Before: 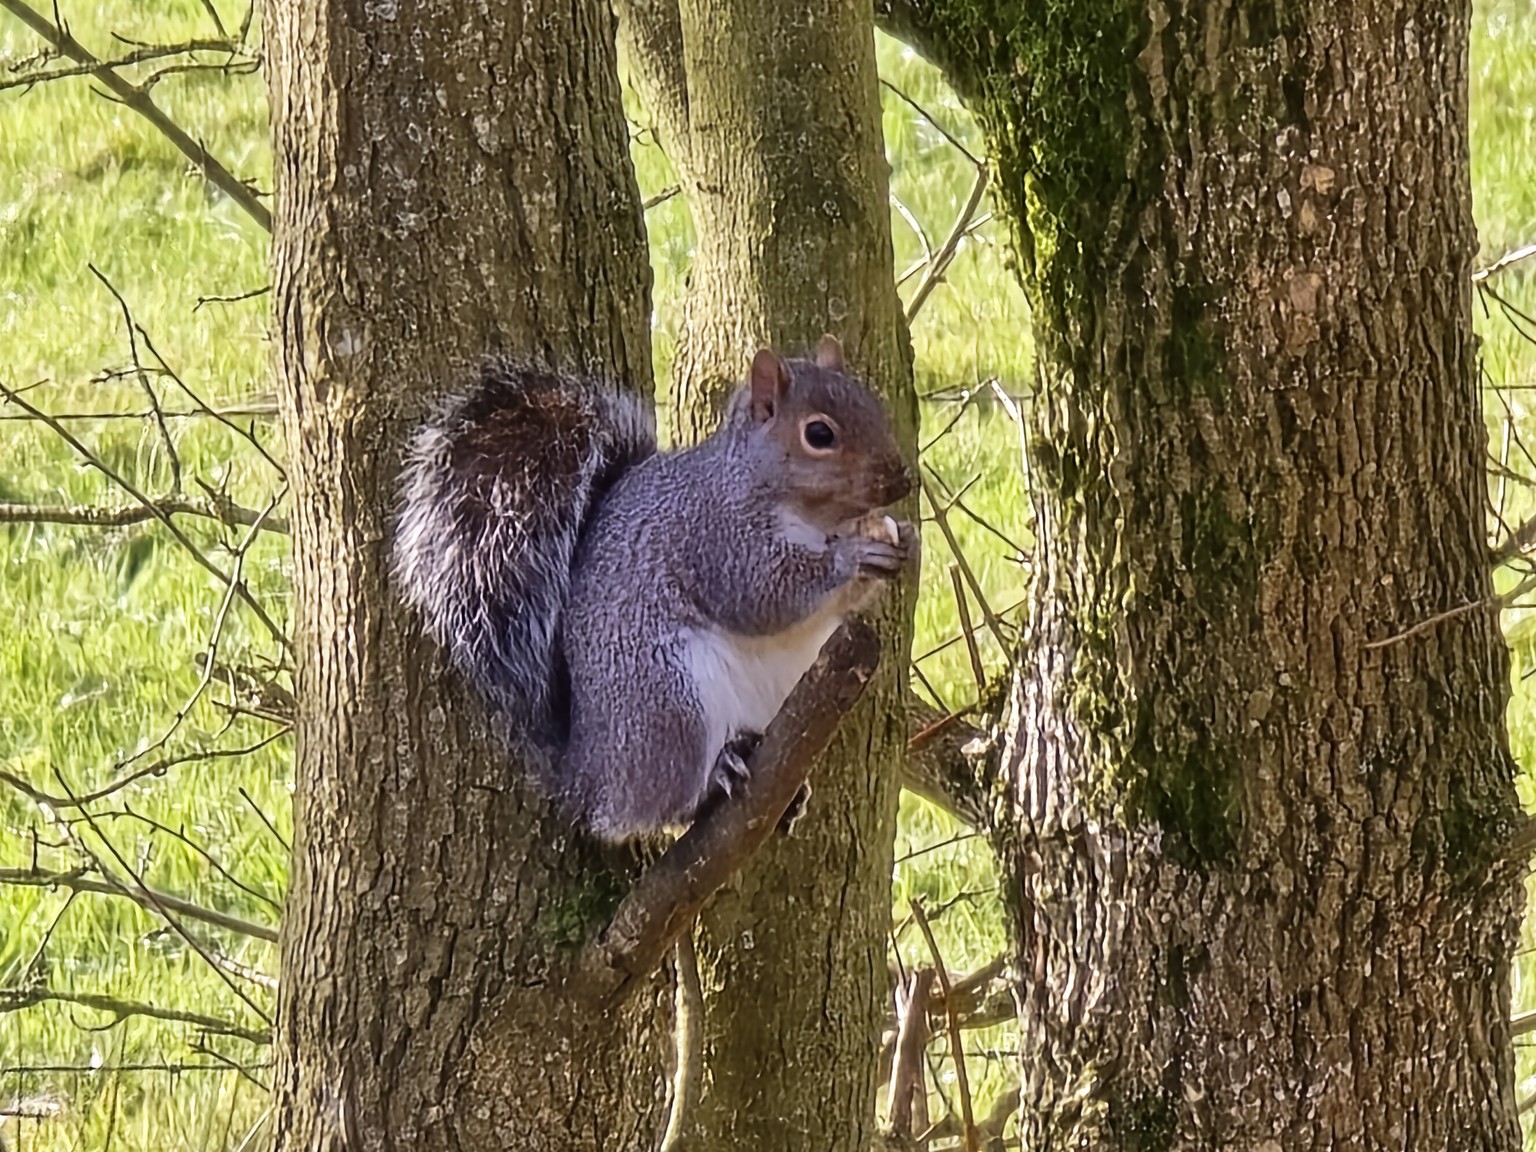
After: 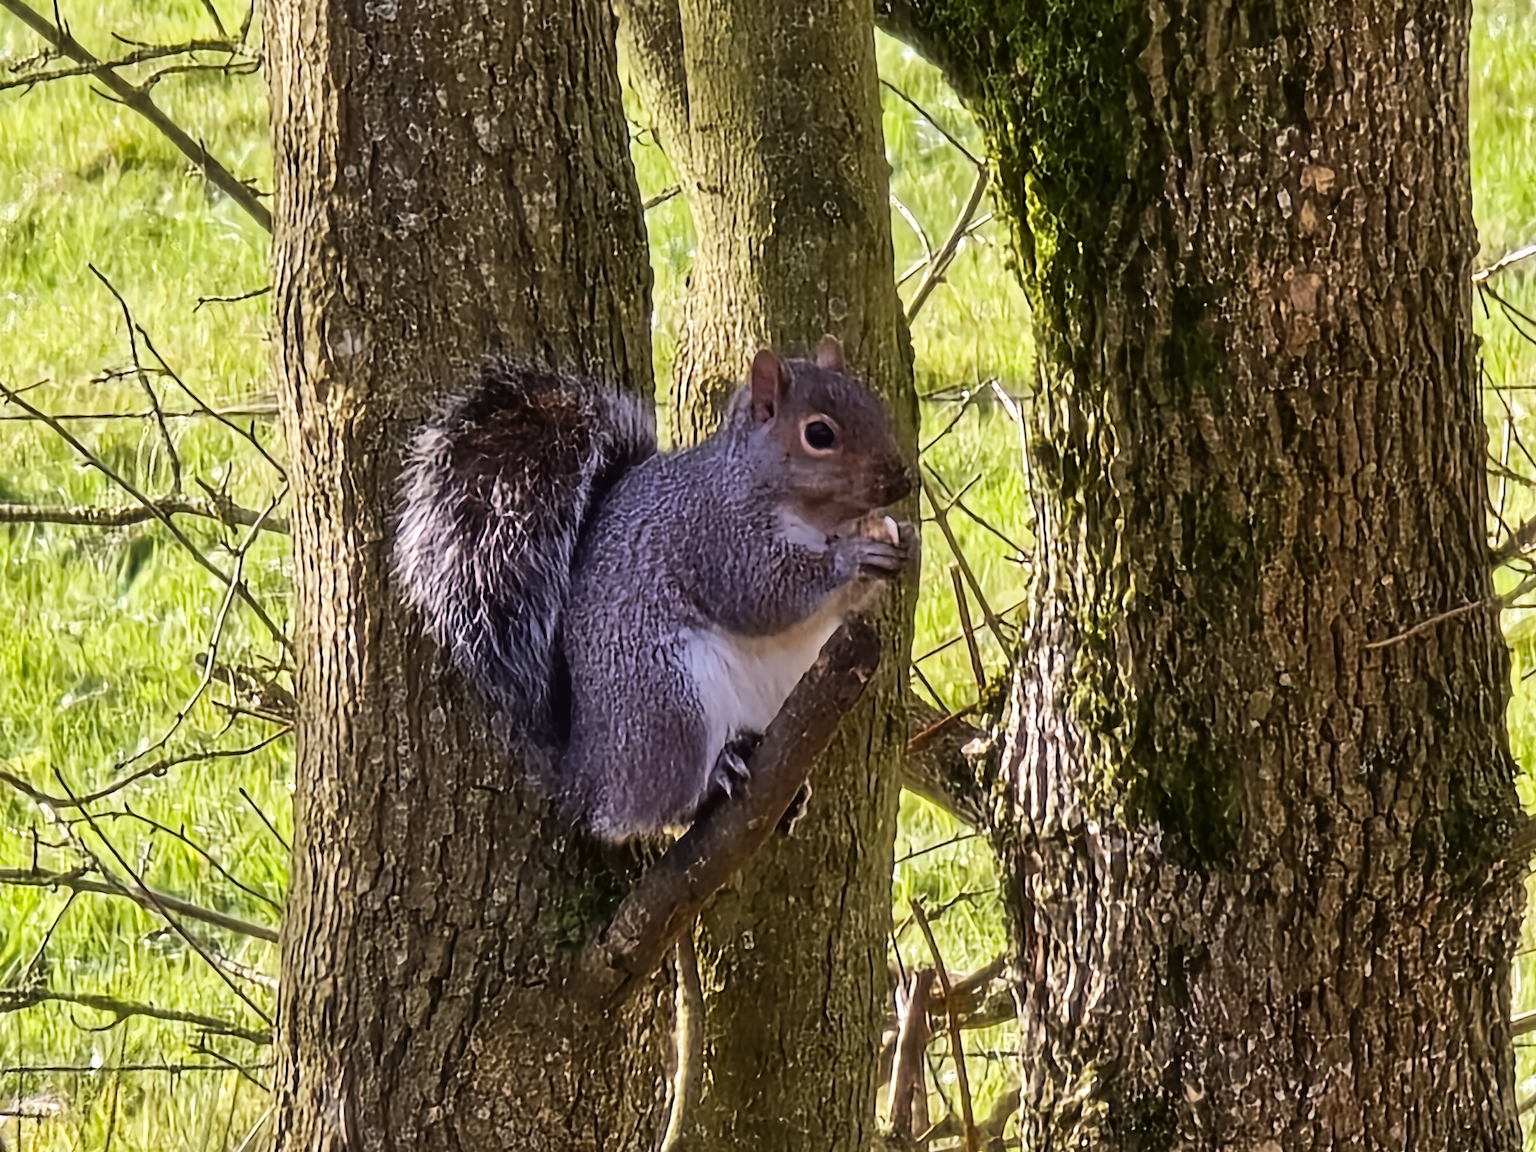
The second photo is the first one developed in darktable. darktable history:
tone curve: curves: ch0 [(0, 0) (0.003, 0.019) (0.011, 0.019) (0.025, 0.022) (0.044, 0.026) (0.069, 0.032) (0.1, 0.052) (0.136, 0.081) (0.177, 0.123) (0.224, 0.17) (0.277, 0.219) (0.335, 0.276) (0.399, 0.344) (0.468, 0.421) (0.543, 0.508) (0.623, 0.604) (0.709, 0.705) (0.801, 0.797) (0.898, 0.894) (1, 1)], color space Lab, linked channels, preserve colors none
